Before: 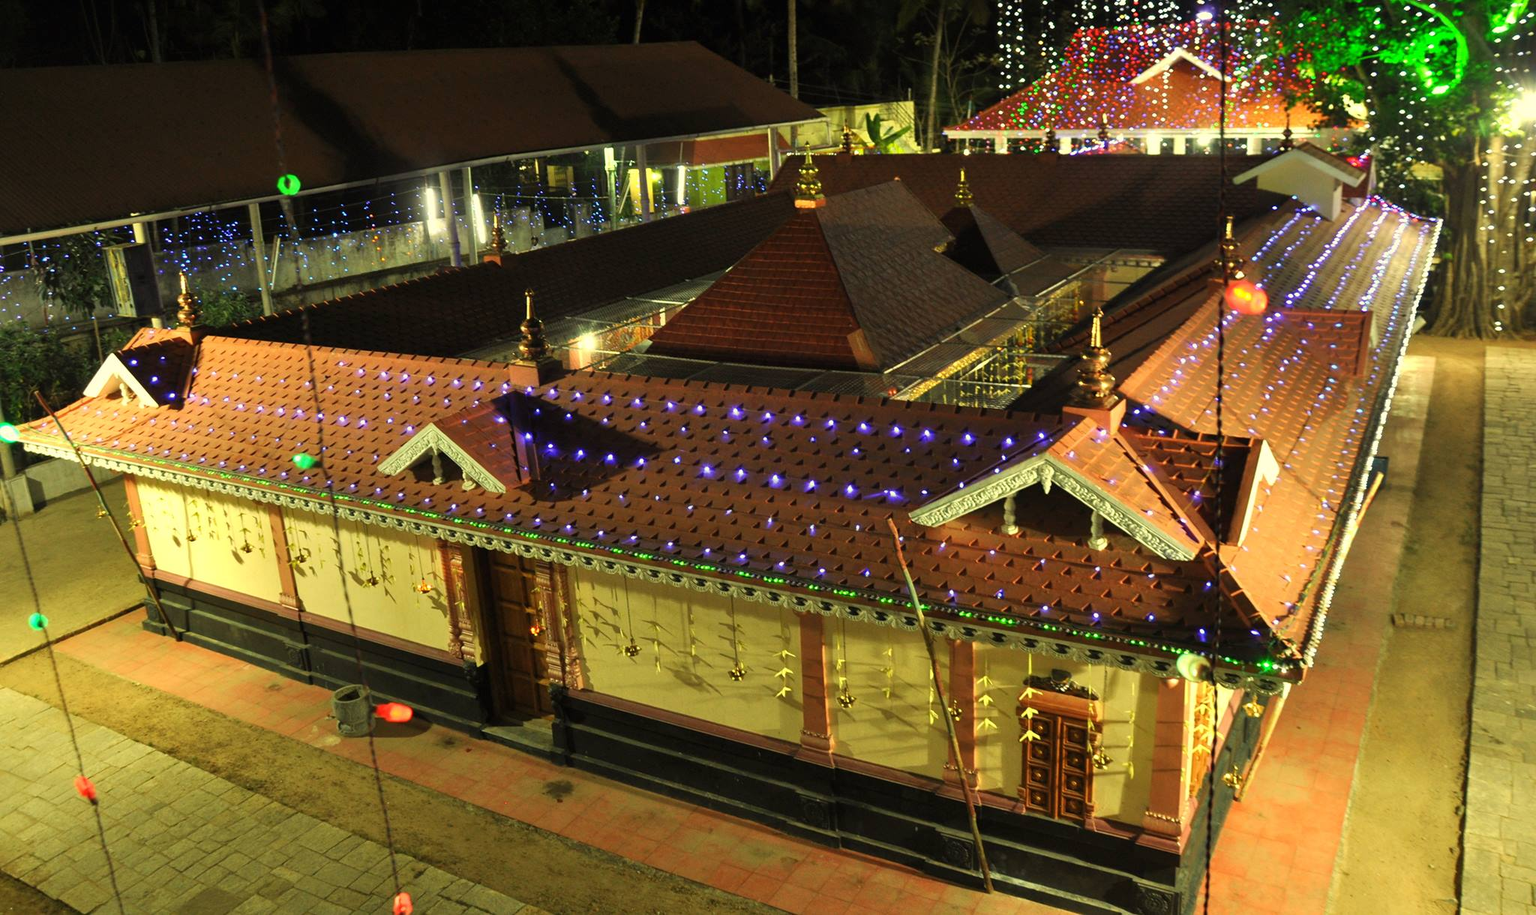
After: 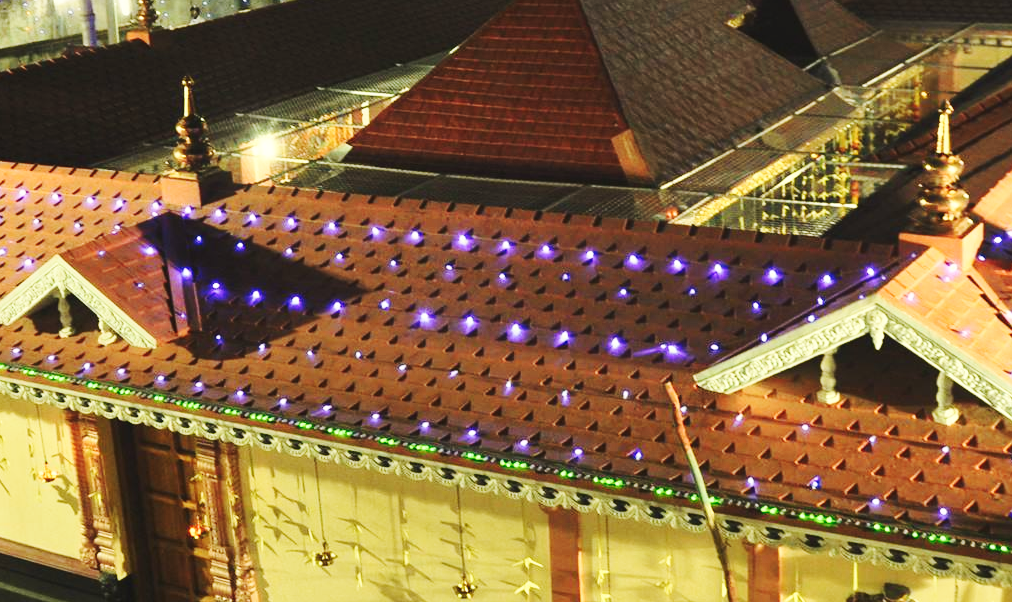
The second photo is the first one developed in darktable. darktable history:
crop: left 25.296%, top 25.405%, right 25.27%, bottom 25.171%
contrast brightness saturation: contrast 0.144
base curve: curves: ch0 [(0, 0.007) (0.028, 0.063) (0.121, 0.311) (0.46, 0.743) (0.859, 0.957) (1, 1)], preserve colors none
